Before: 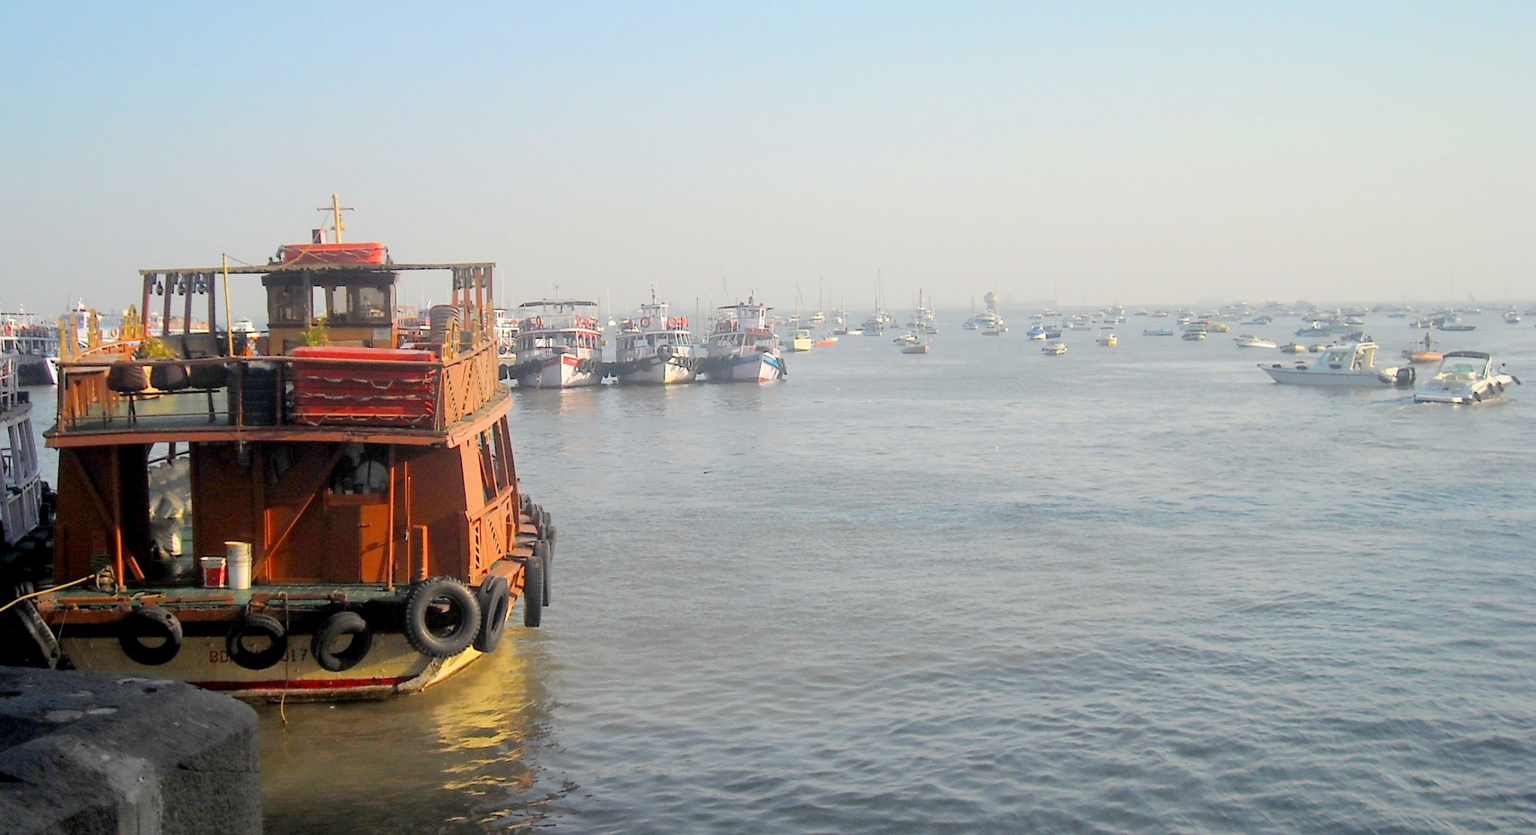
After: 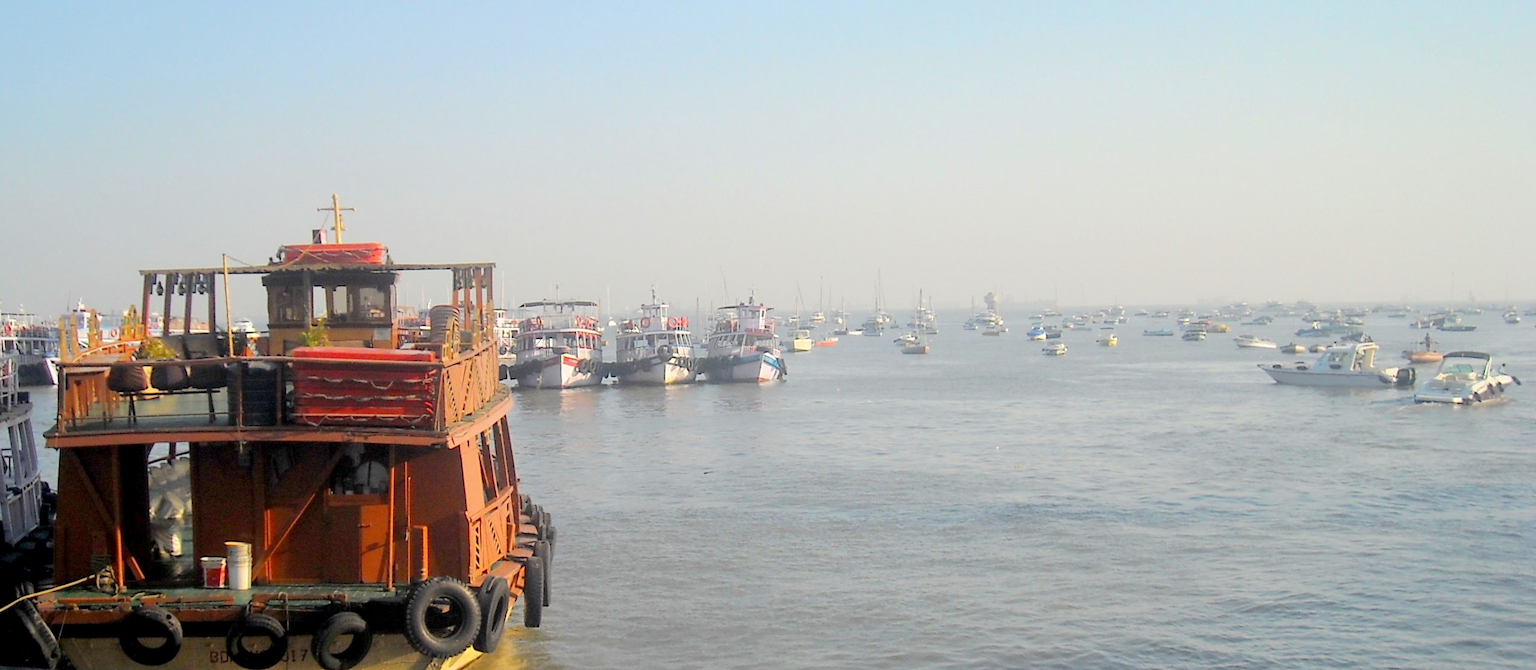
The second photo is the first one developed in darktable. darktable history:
crop: bottom 19.696%
